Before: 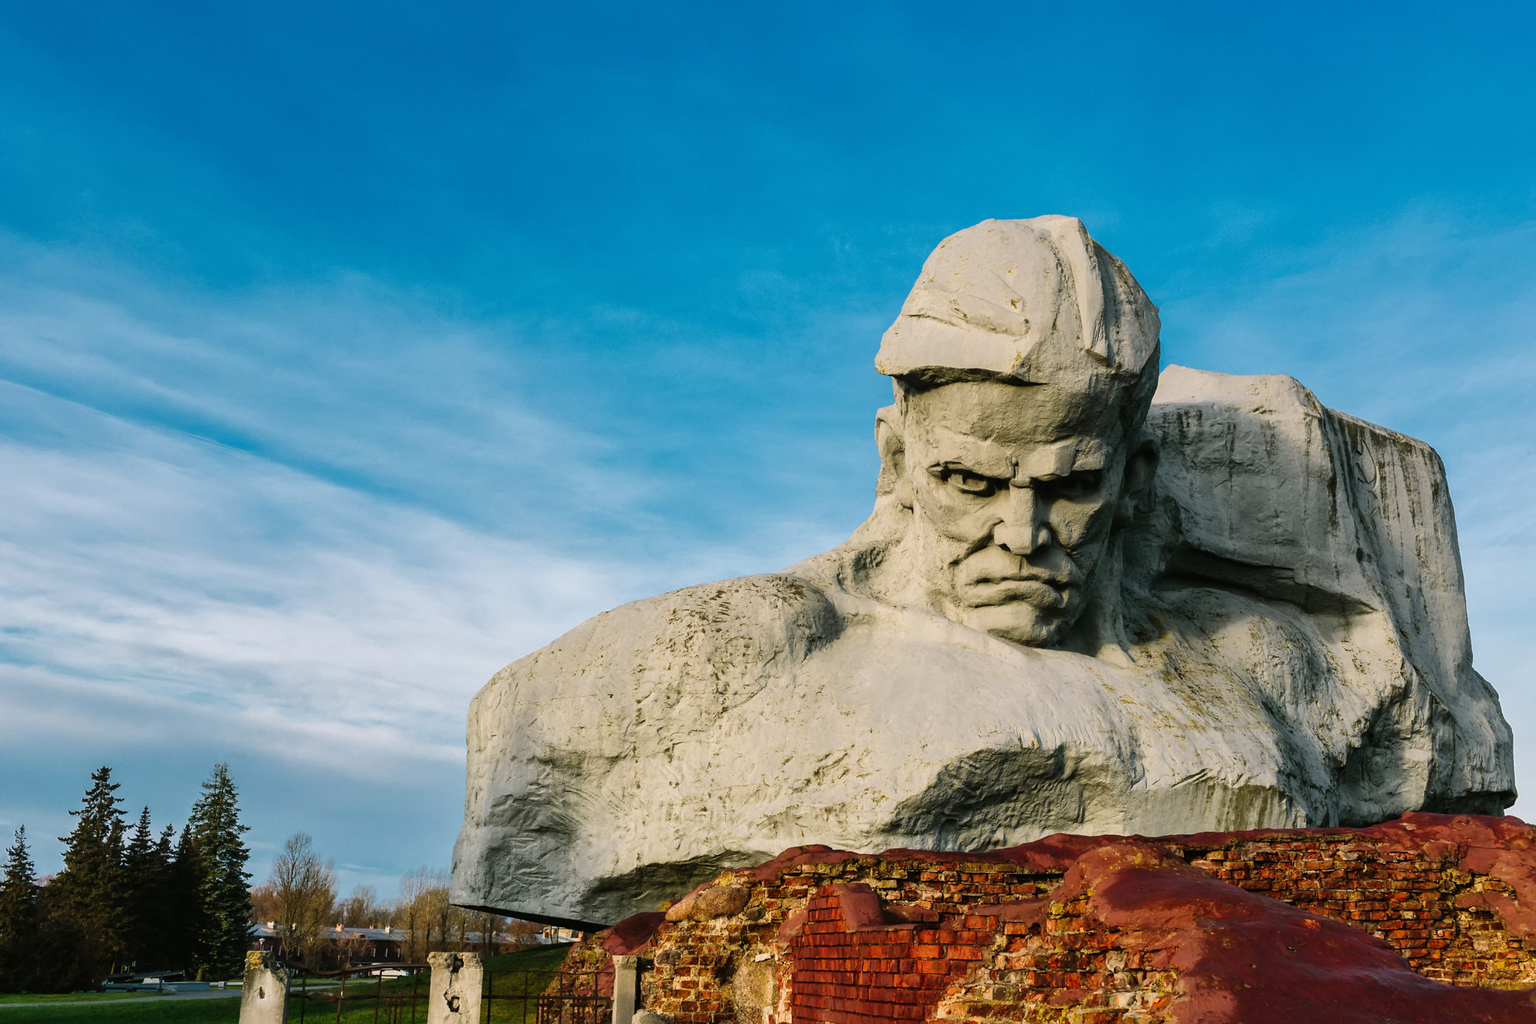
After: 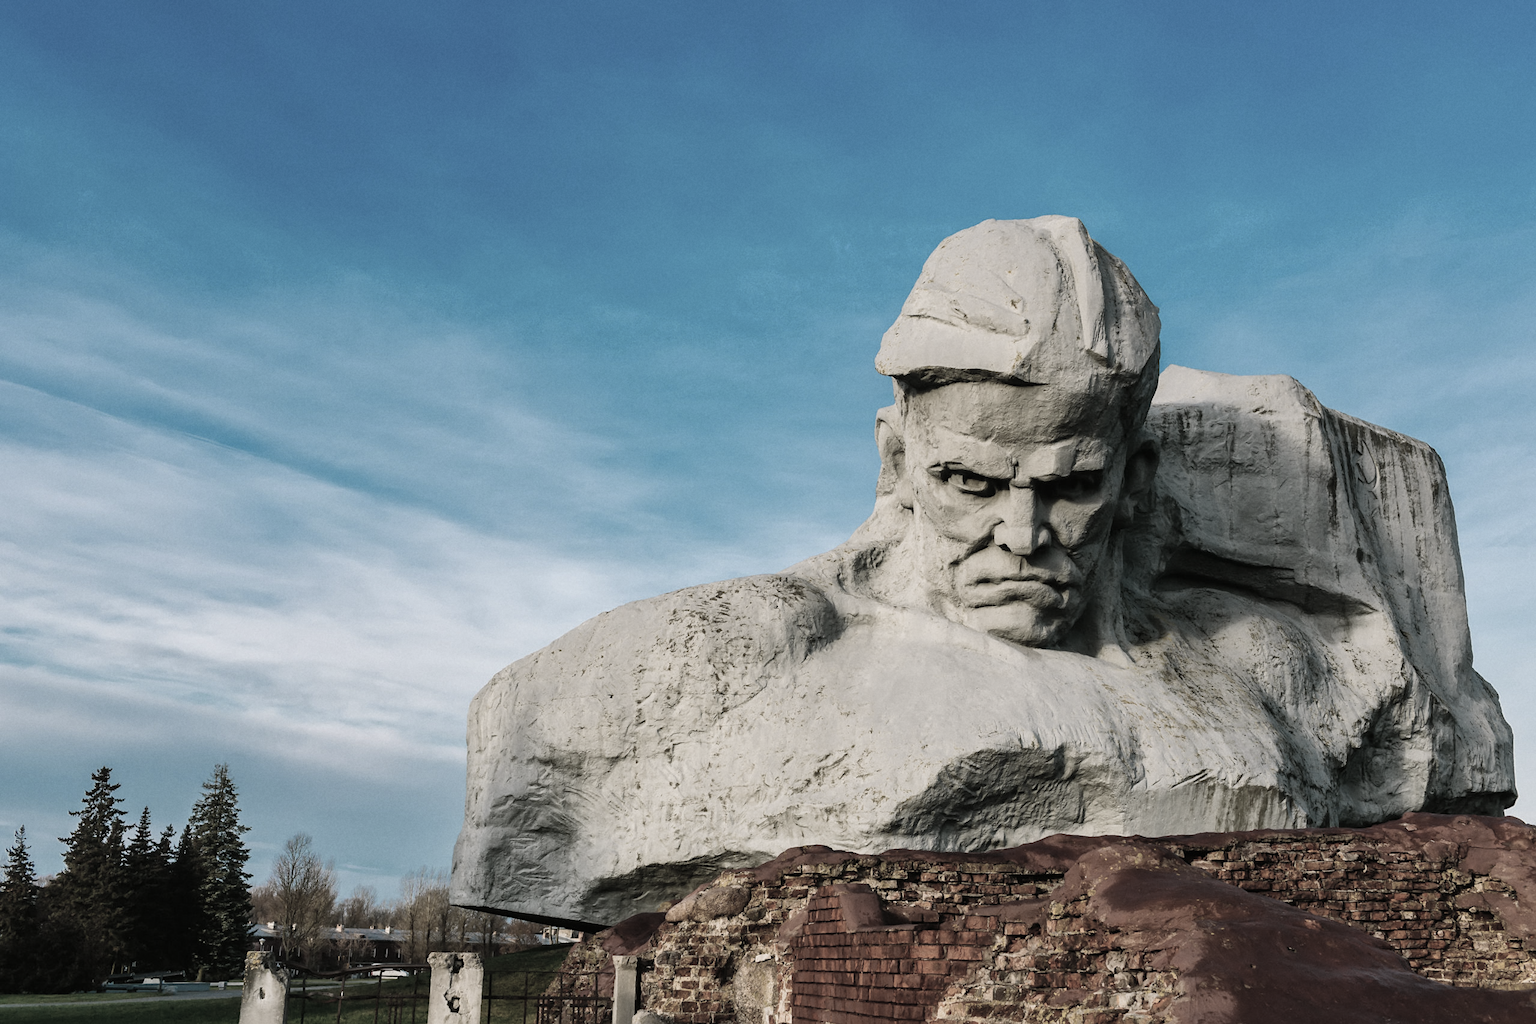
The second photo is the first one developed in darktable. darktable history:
grain: coarseness 14.57 ISO, strength 8.8%
color zones: curves: ch1 [(0.238, 0.163) (0.476, 0.2) (0.733, 0.322) (0.848, 0.134)]
